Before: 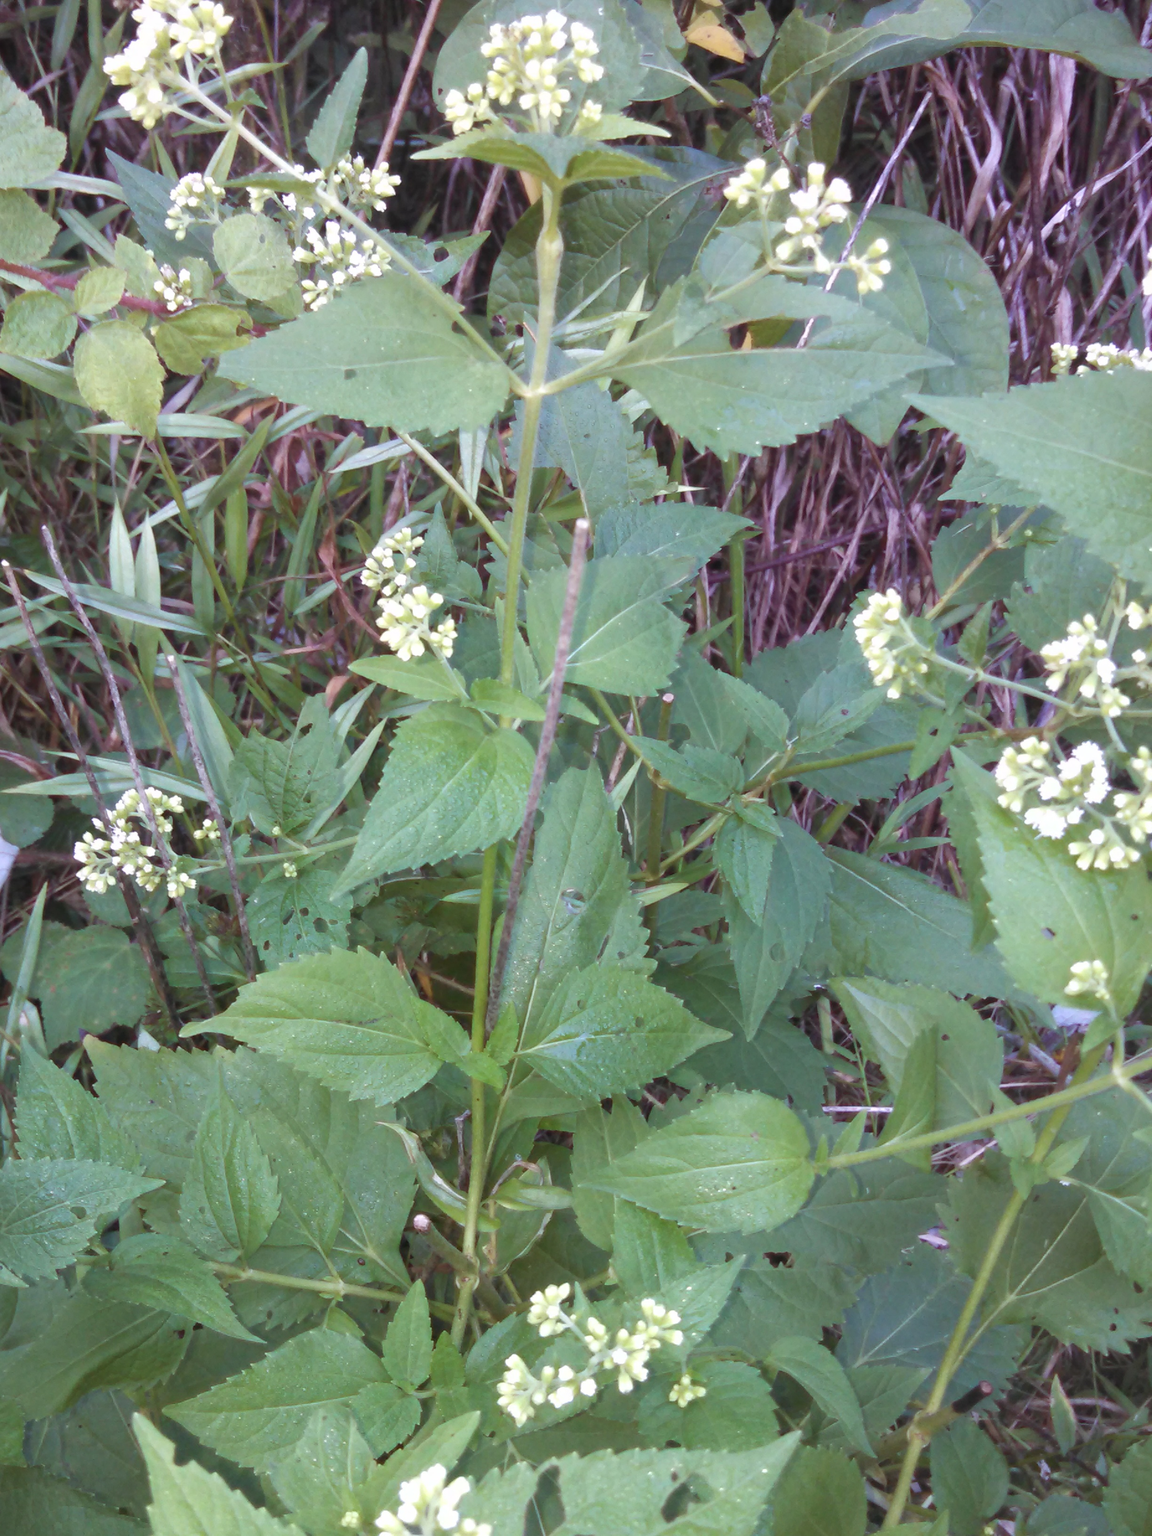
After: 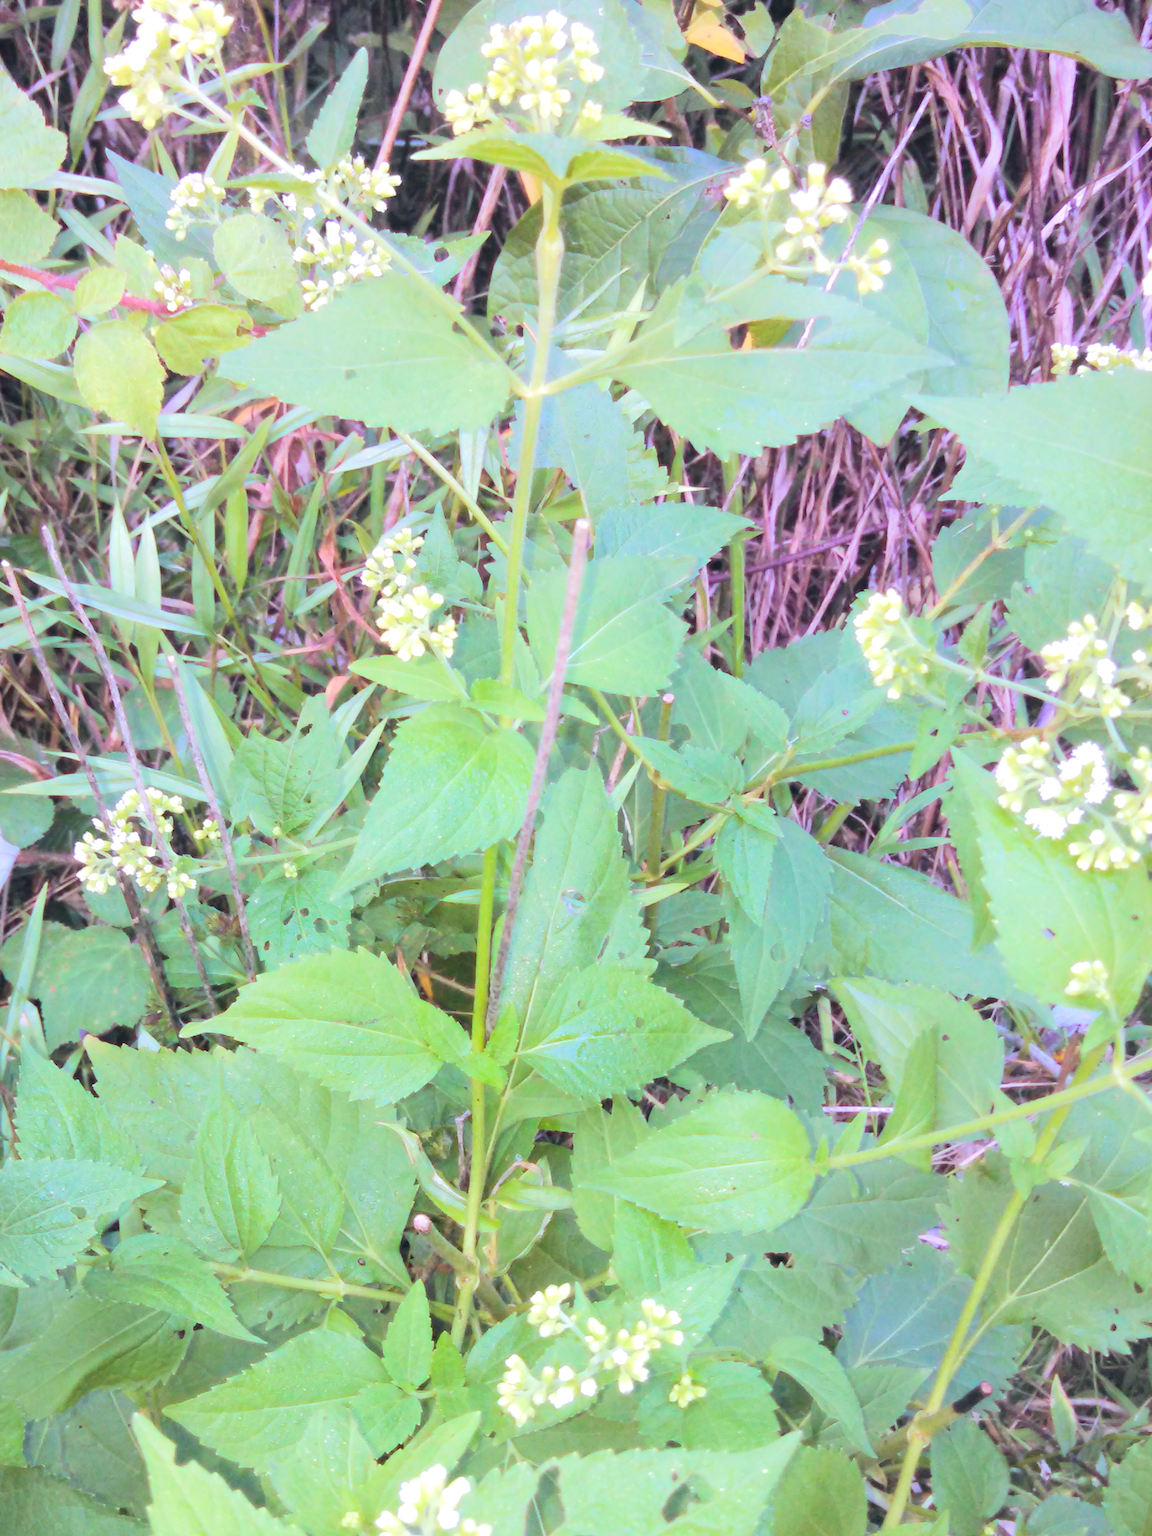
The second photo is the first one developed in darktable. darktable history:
contrast brightness saturation: contrast 0.051, brightness 0.069, saturation 0.013
color balance rgb: shadows lift › chroma 2.01%, shadows lift › hue 221.34°, global offset › chroma 0.053%, global offset › hue 254.12°, perceptual saturation grading › global saturation 19.701%, global vibrance 14.581%
tone equalizer: -7 EV 0.158 EV, -6 EV 0.632 EV, -5 EV 1.16 EV, -4 EV 1.32 EV, -3 EV 1.13 EV, -2 EV 0.6 EV, -1 EV 0.166 EV, edges refinement/feathering 500, mask exposure compensation -1.57 EV, preserve details no
